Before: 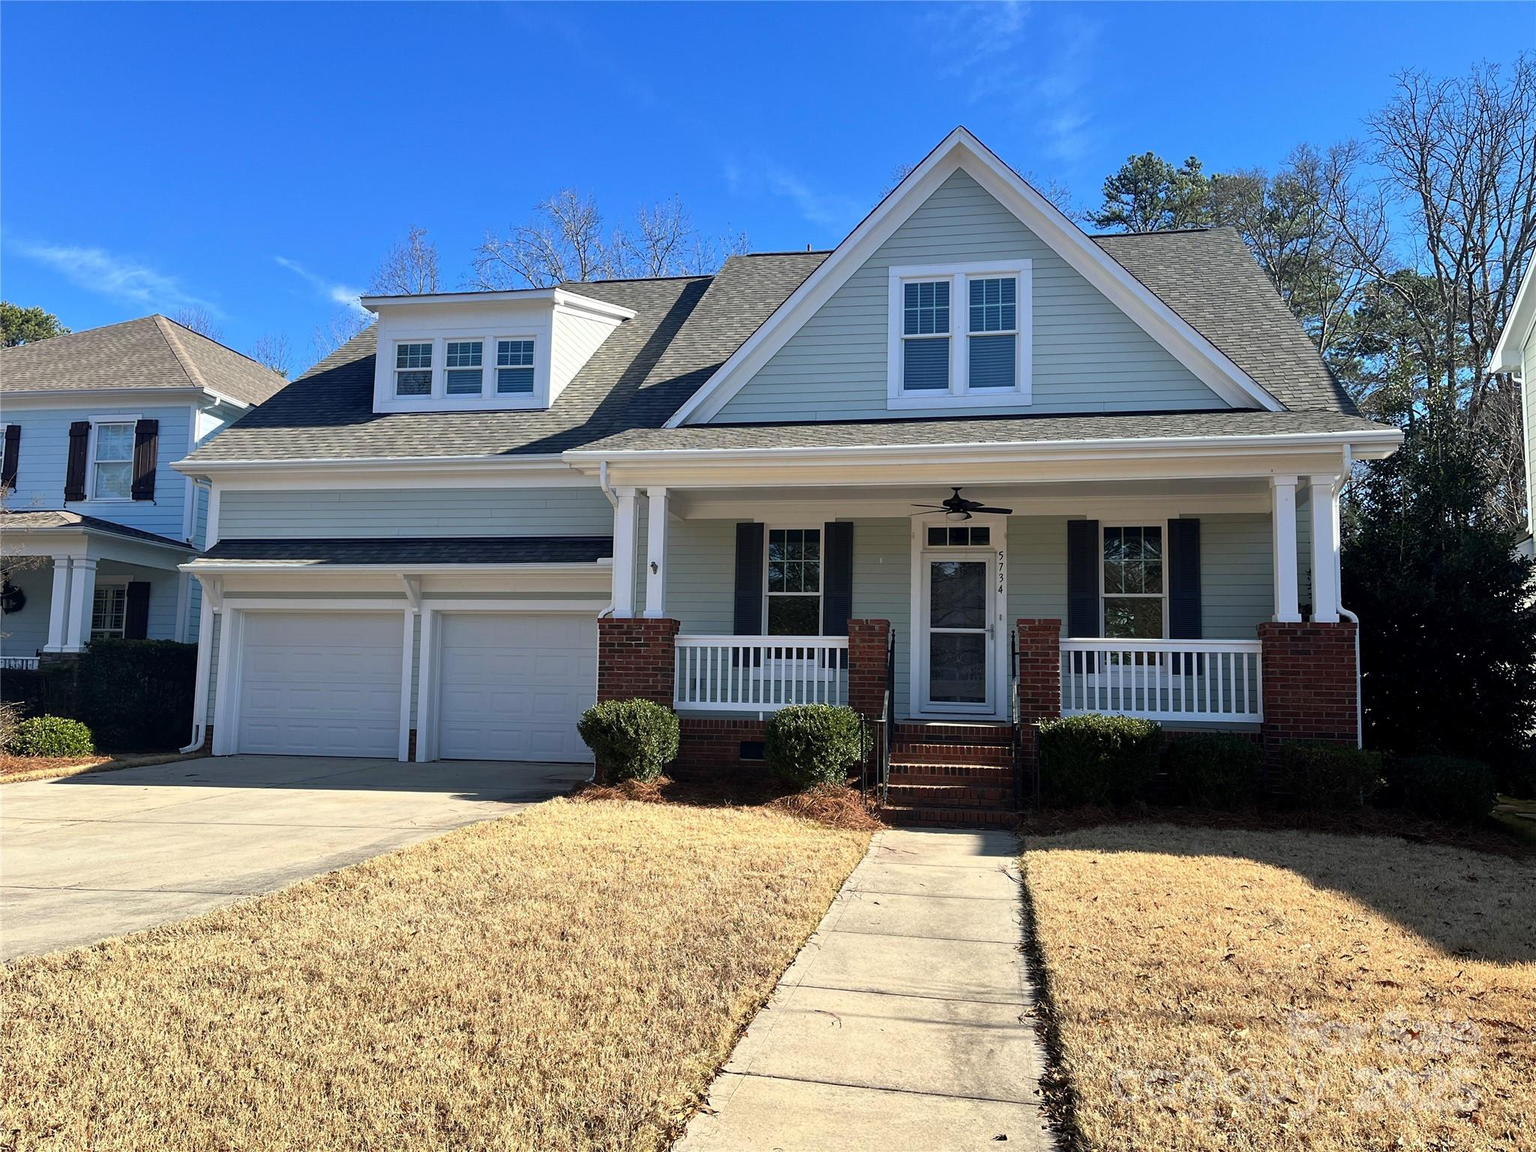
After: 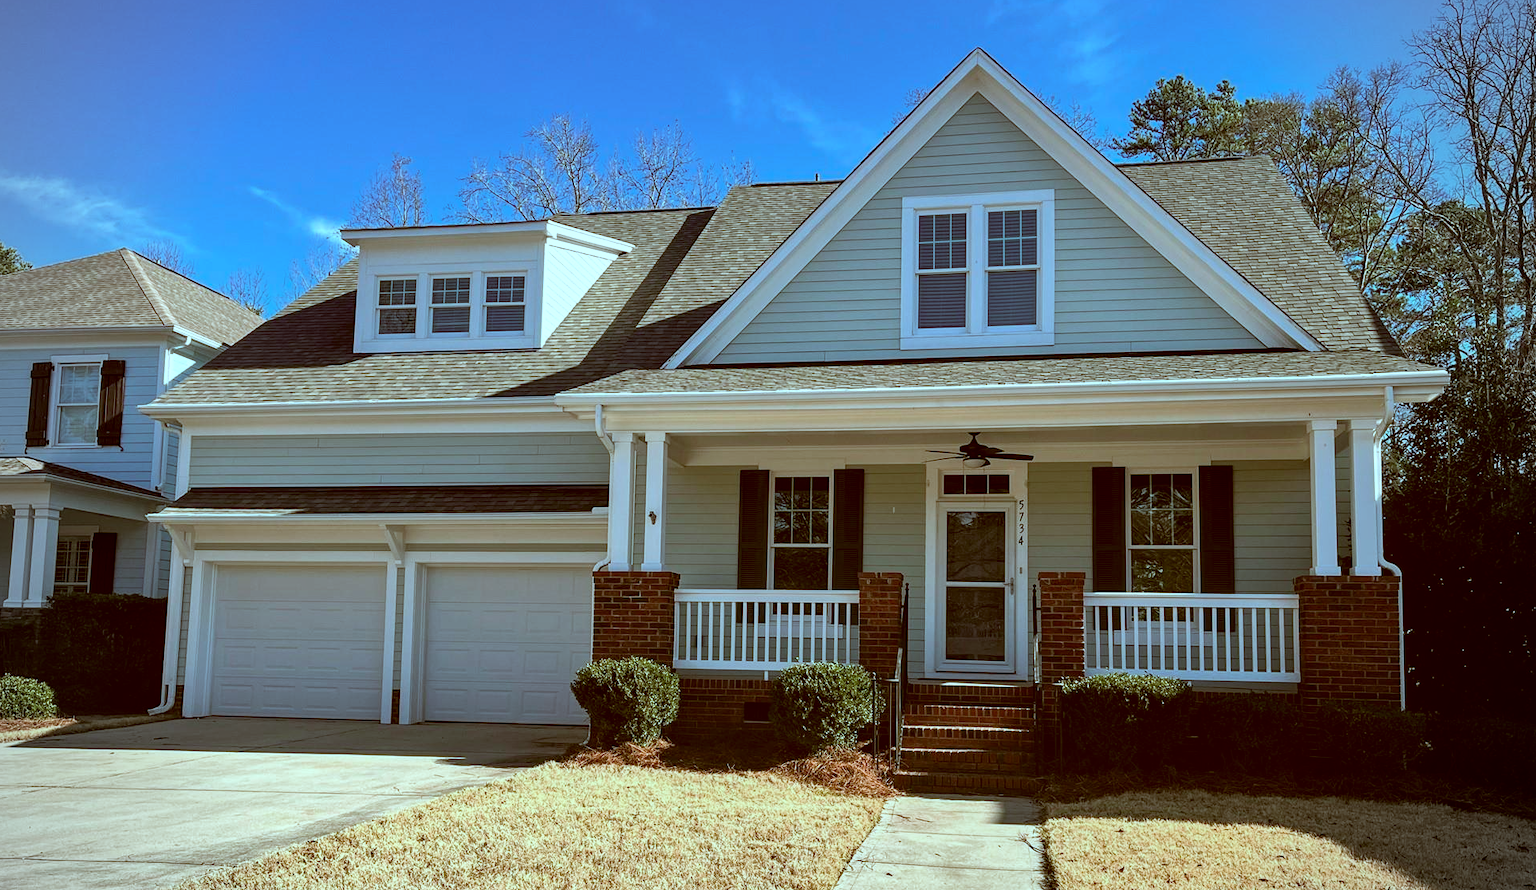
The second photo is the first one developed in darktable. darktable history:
vignetting: on, module defaults
color correction: highlights a* -14.66, highlights b* -16.05, shadows a* 10.69, shadows b* 29.68
local contrast: on, module defaults
crop: left 2.663%, top 7.058%, right 3.283%, bottom 20.238%
